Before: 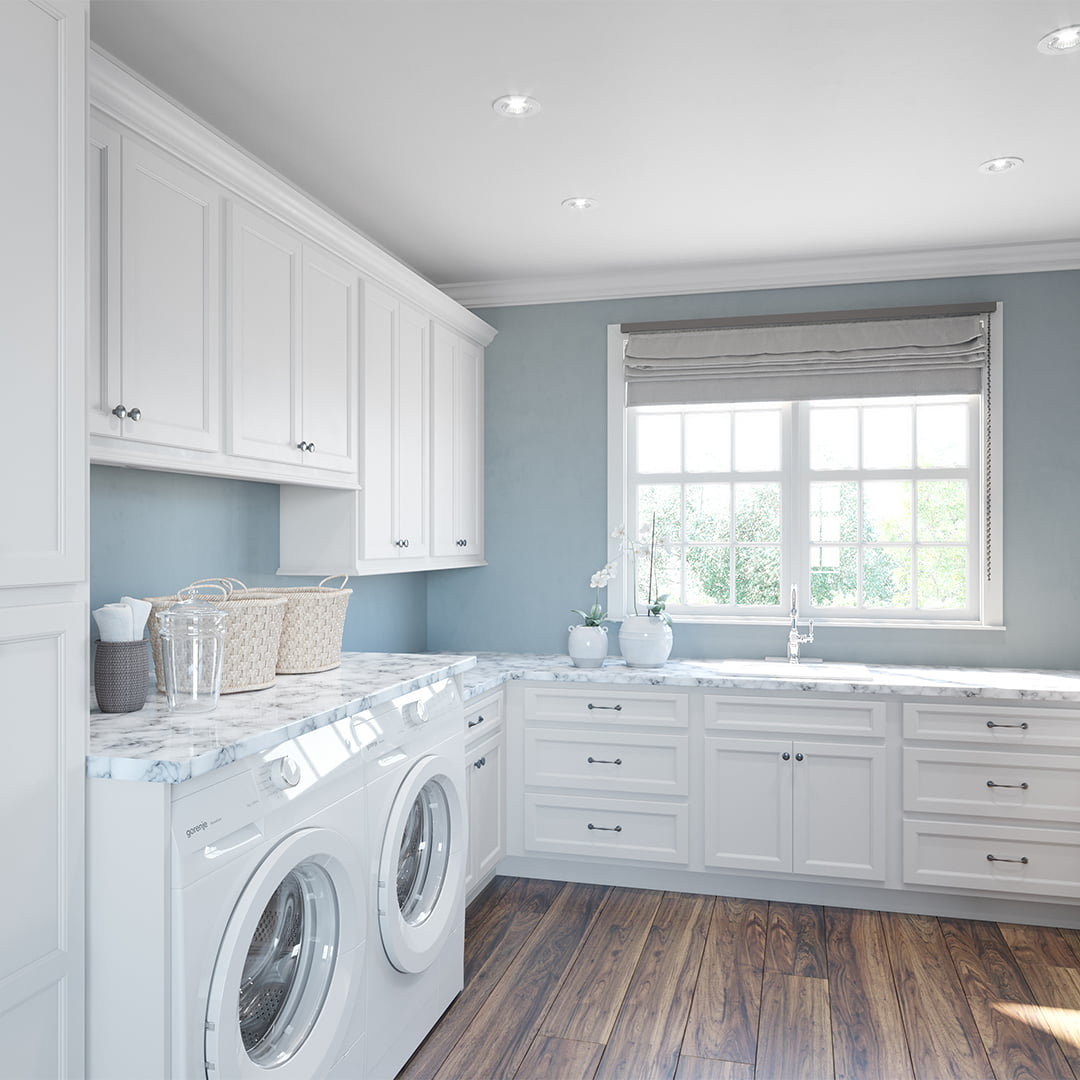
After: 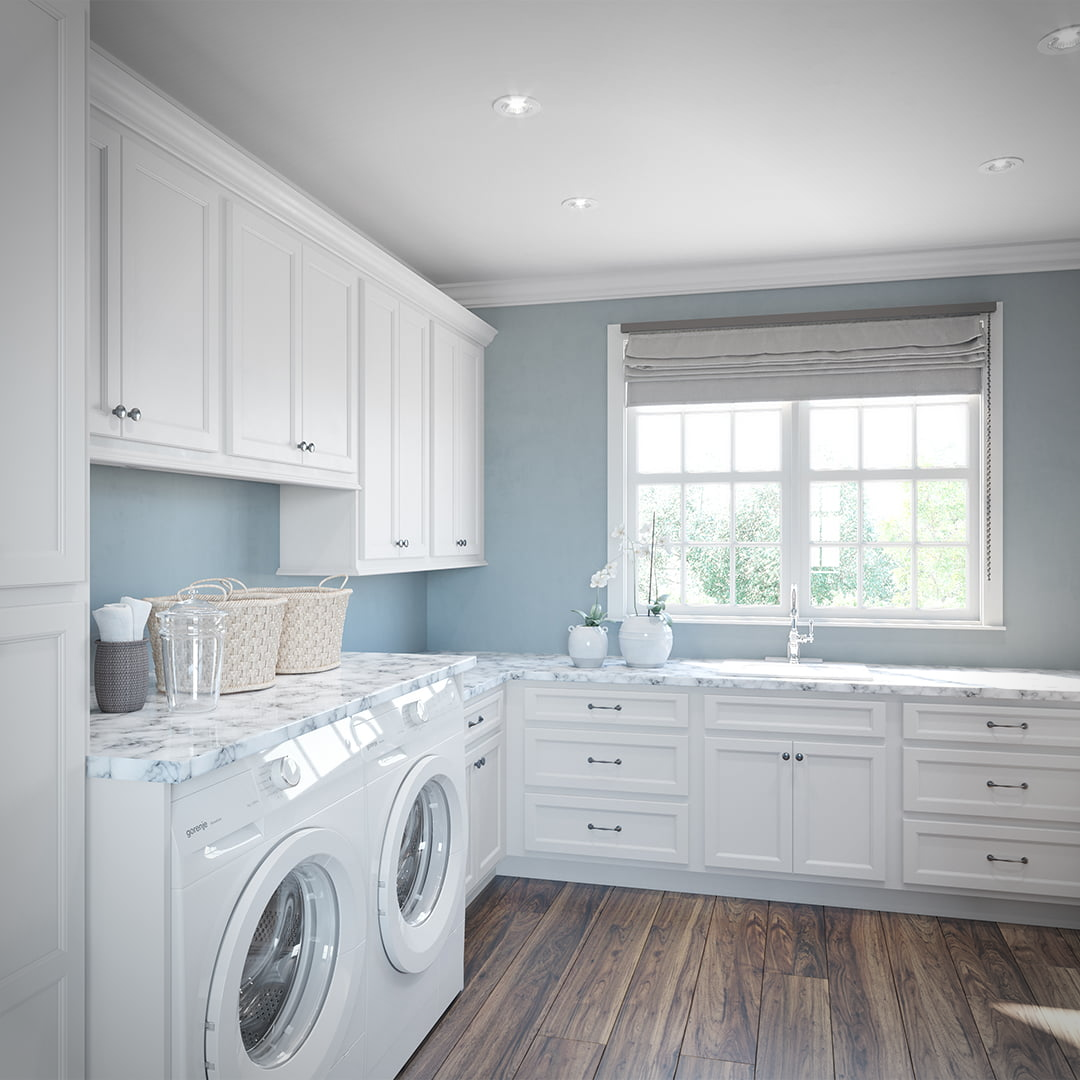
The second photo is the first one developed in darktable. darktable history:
vignetting: on, module defaults
tone equalizer: on, module defaults
